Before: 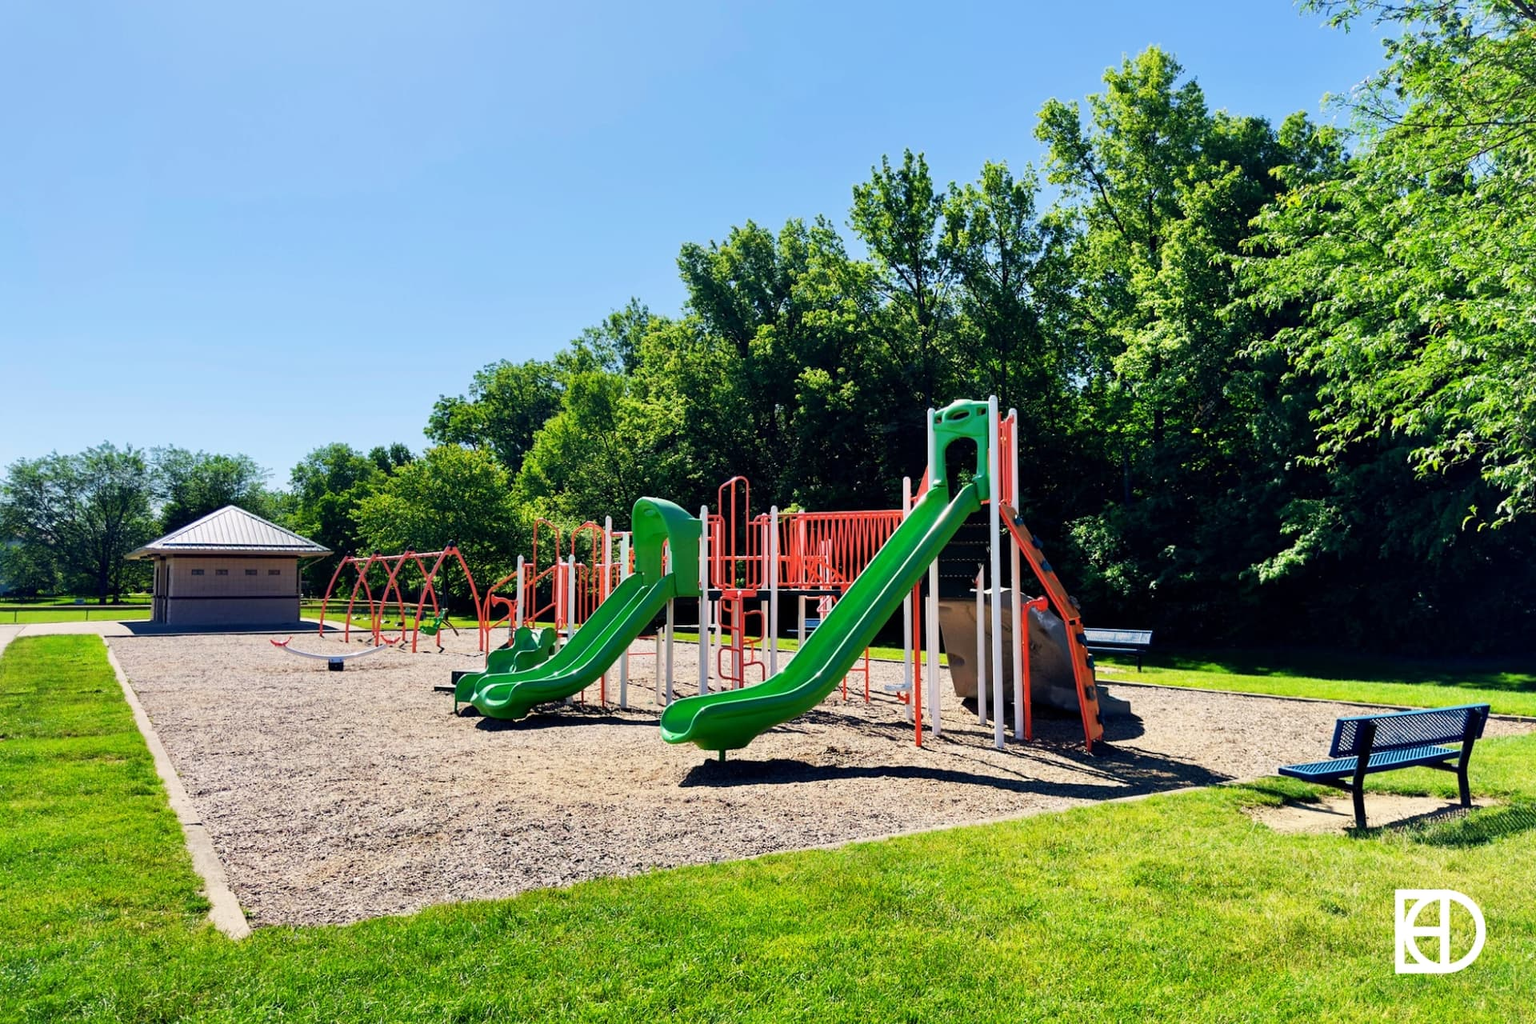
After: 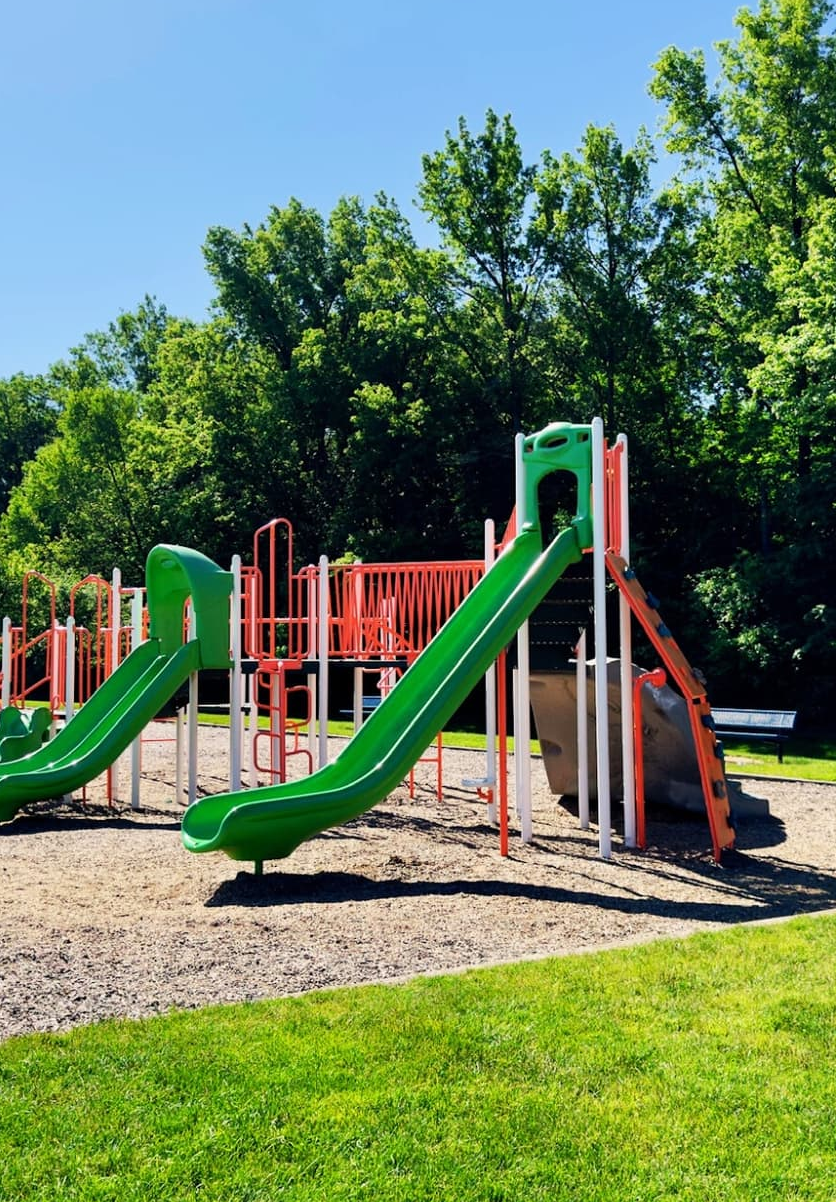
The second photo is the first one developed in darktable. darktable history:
crop: left 33.575%, top 6.08%, right 22.876%
